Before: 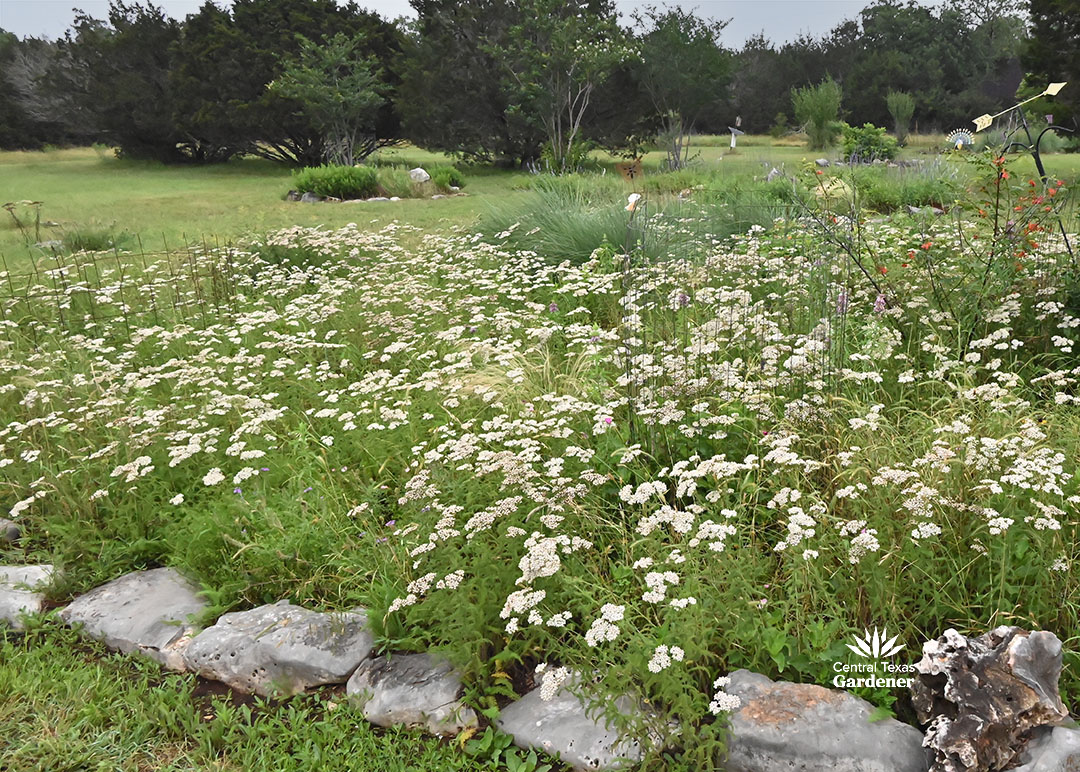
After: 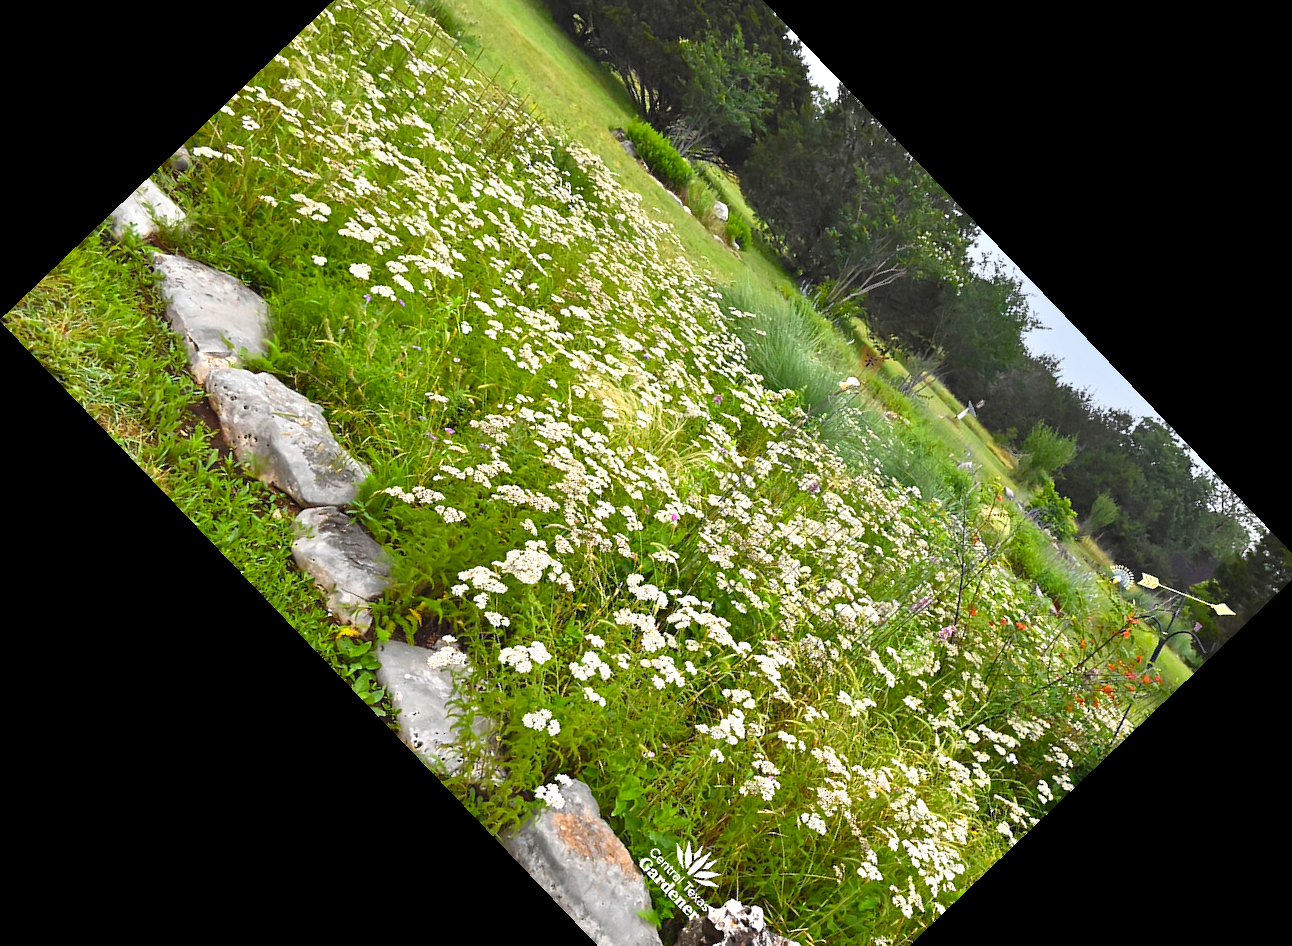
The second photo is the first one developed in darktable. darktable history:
crop and rotate: angle -46.26°, top 16.234%, right 0.912%, bottom 11.704%
color balance rgb: perceptual saturation grading › global saturation 36%, perceptual brilliance grading › global brilliance 10%, global vibrance 20%
shadows and highlights: shadows 0, highlights 40
